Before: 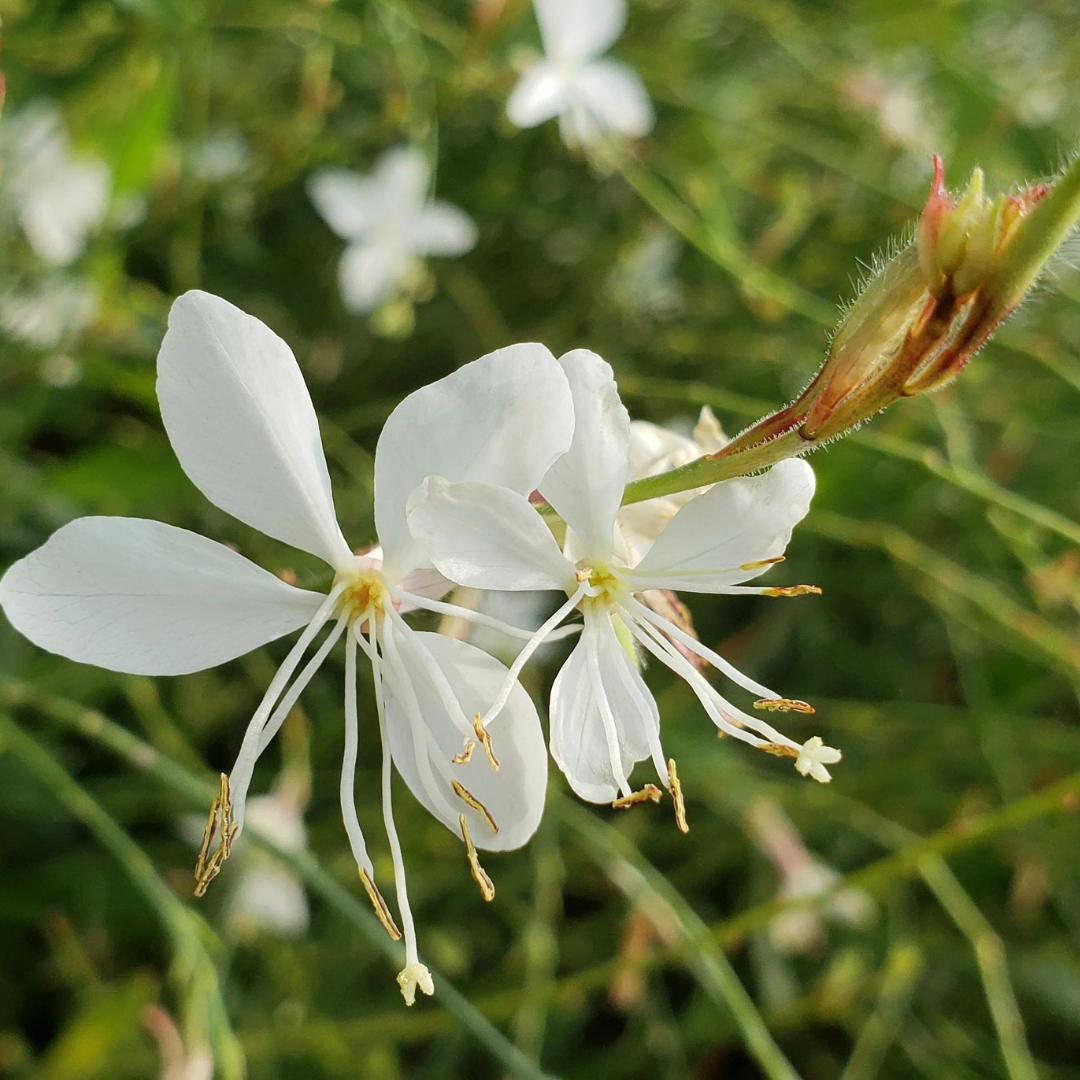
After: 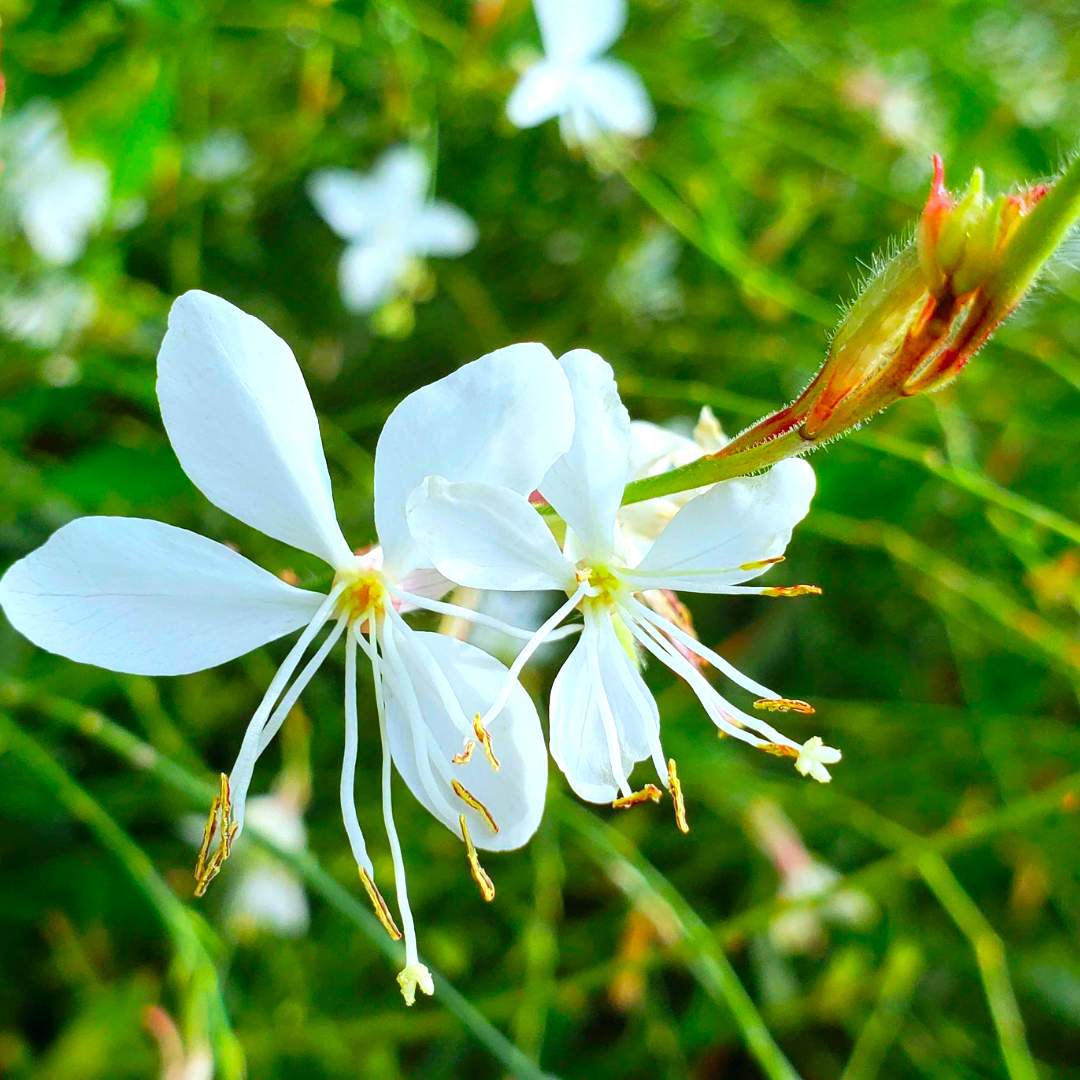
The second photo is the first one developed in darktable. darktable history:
color calibration: x 0.37, y 0.382, temperature 4302.38 K
exposure: black level correction 0, exposure 0.5 EV, compensate highlight preservation false
color correction: highlights b* 0.039, saturation 1.78
